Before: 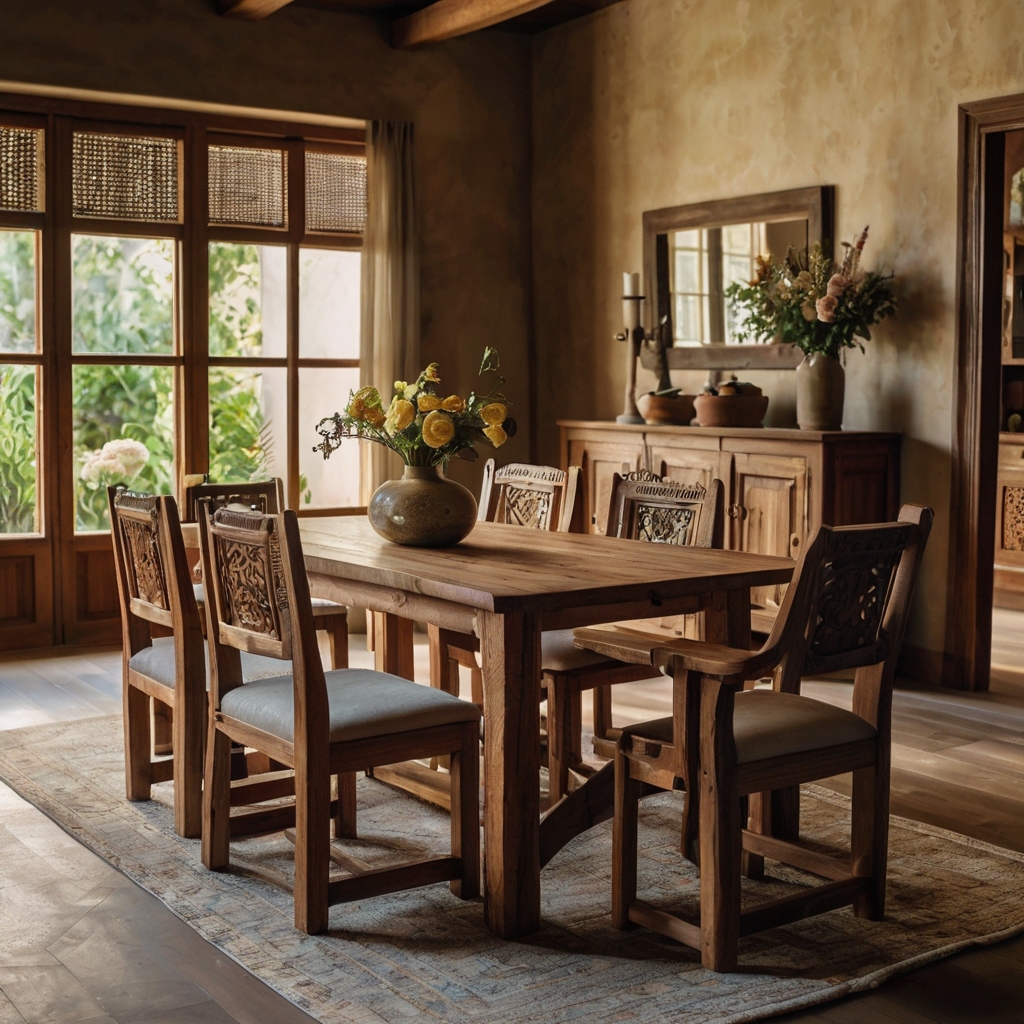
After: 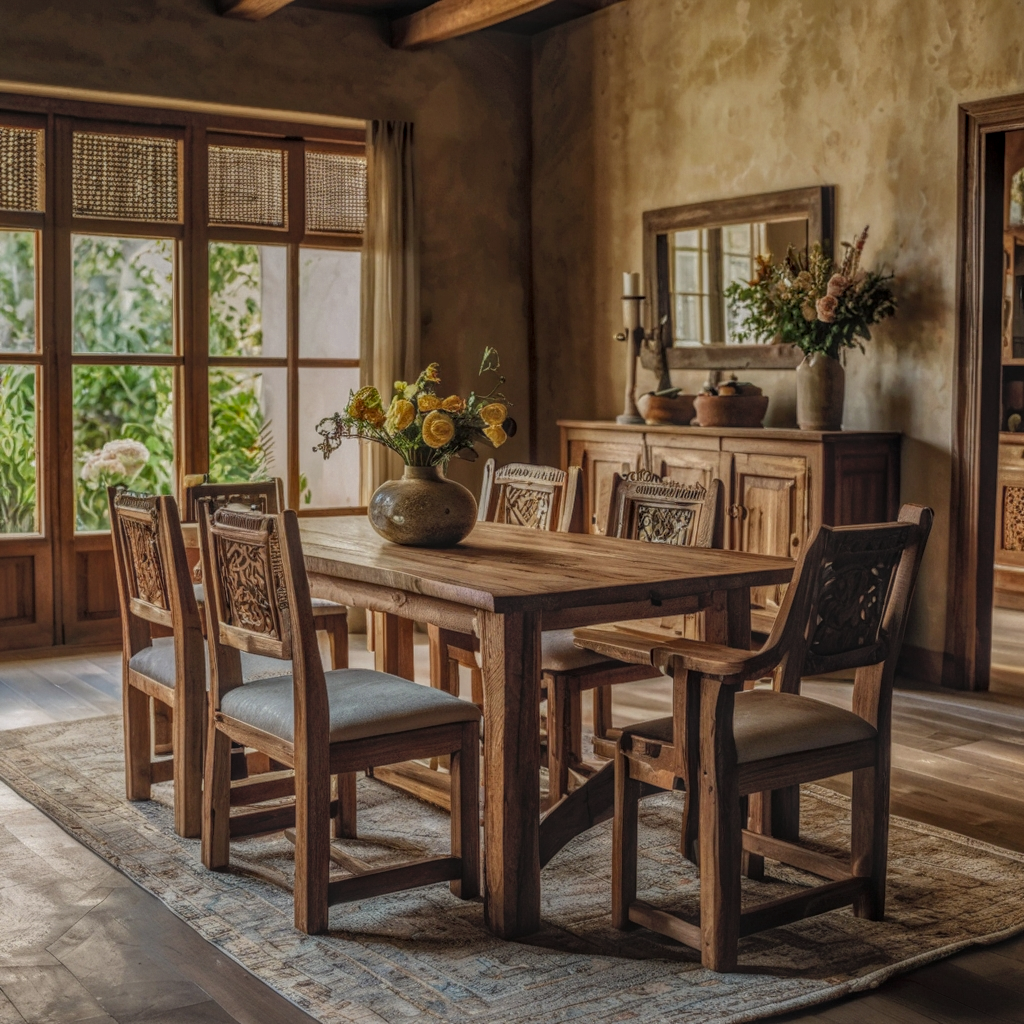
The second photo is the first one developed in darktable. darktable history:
color zones: curves: ch0 [(0.068, 0.464) (0.25, 0.5) (0.48, 0.508) (0.75, 0.536) (0.886, 0.476) (0.967, 0.456)]; ch1 [(0.066, 0.456) (0.25, 0.5) (0.616, 0.508) (0.746, 0.56) (0.934, 0.444)]
local contrast: highlights 20%, shadows 30%, detail 200%, midtone range 0.2
